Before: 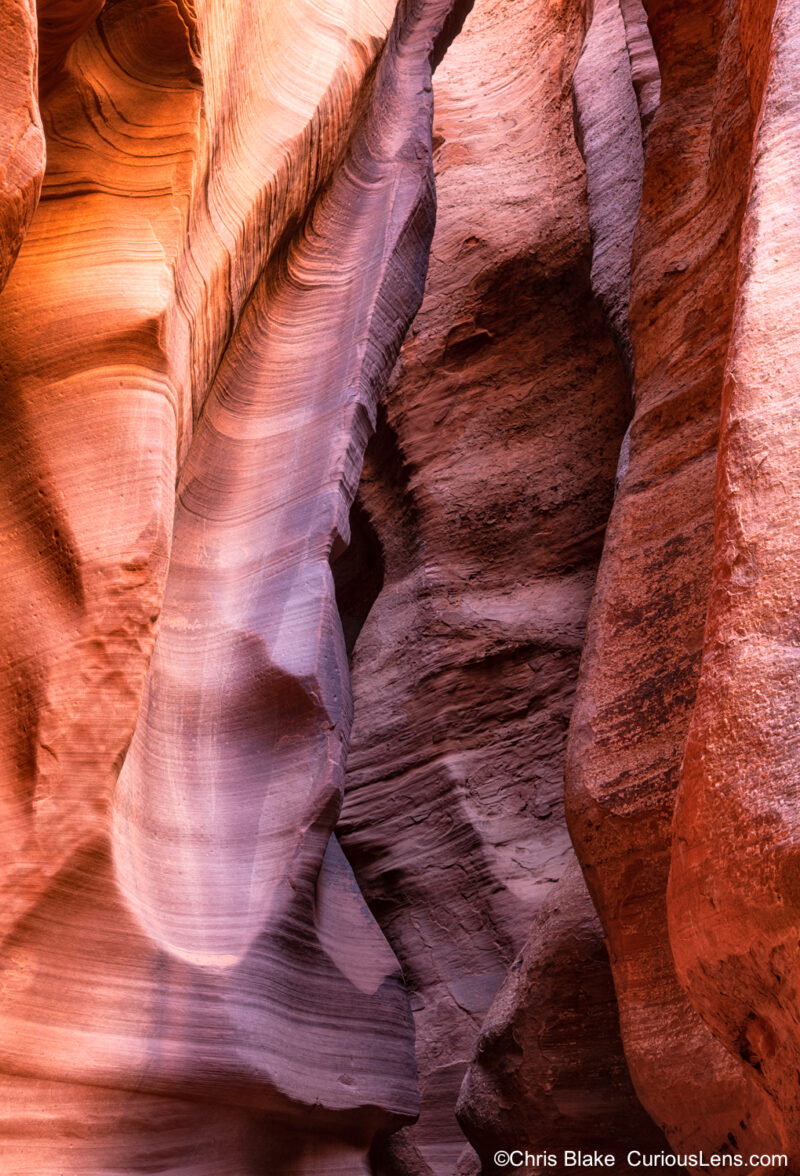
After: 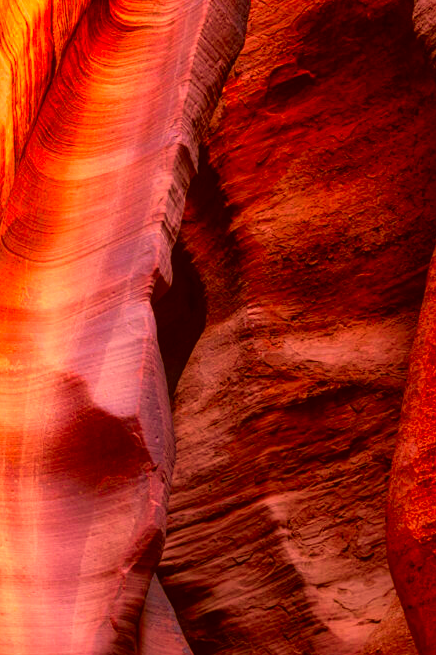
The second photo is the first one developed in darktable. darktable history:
color correction: highlights a* 10.92, highlights b* 30.43, shadows a* 2.59, shadows b* 17.69, saturation 1.74
crop and rotate: left 22.298%, top 22.084%, right 23.16%, bottom 22.145%
tone equalizer: -8 EV -0.558 EV
